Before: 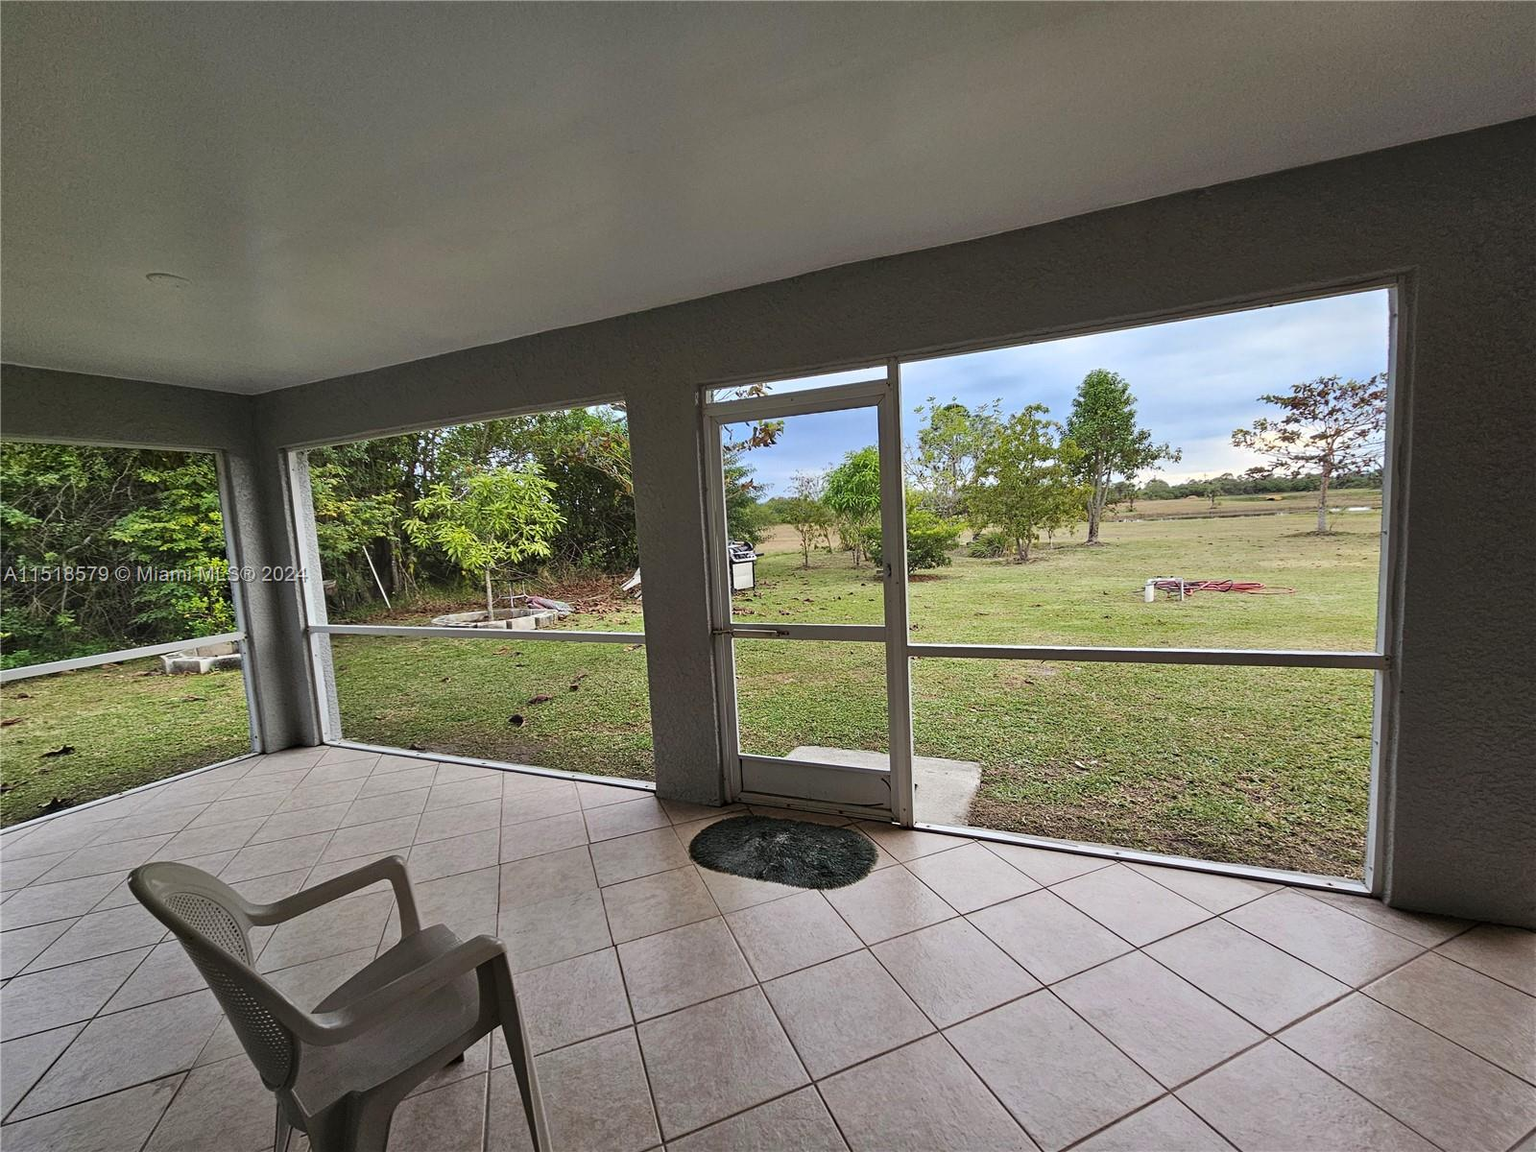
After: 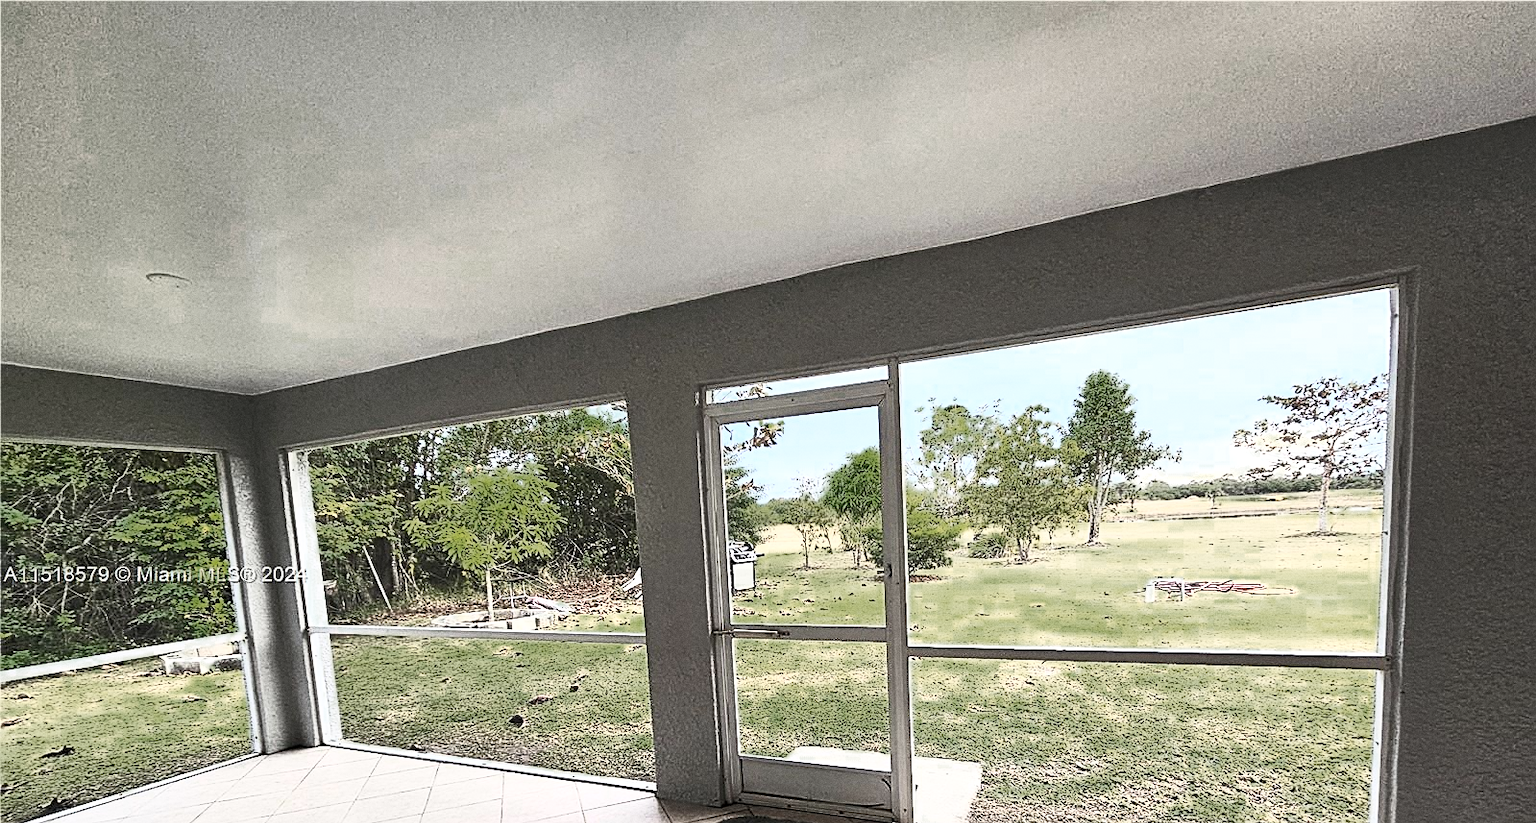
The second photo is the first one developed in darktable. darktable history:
color zones: curves: ch0 [(0.25, 0.5) (0.347, 0.092) (0.75, 0.5)]; ch1 [(0.25, 0.5) (0.33, 0.51) (0.75, 0.5)]
crop: bottom 28.576%
sharpen: on, module defaults
exposure: exposure 0.367 EV, compensate highlight preservation false
grain: coarseness 0.09 ISO
contrast brightness saturation: contrast 0.57, brightness 0.57, saturation -0.34
